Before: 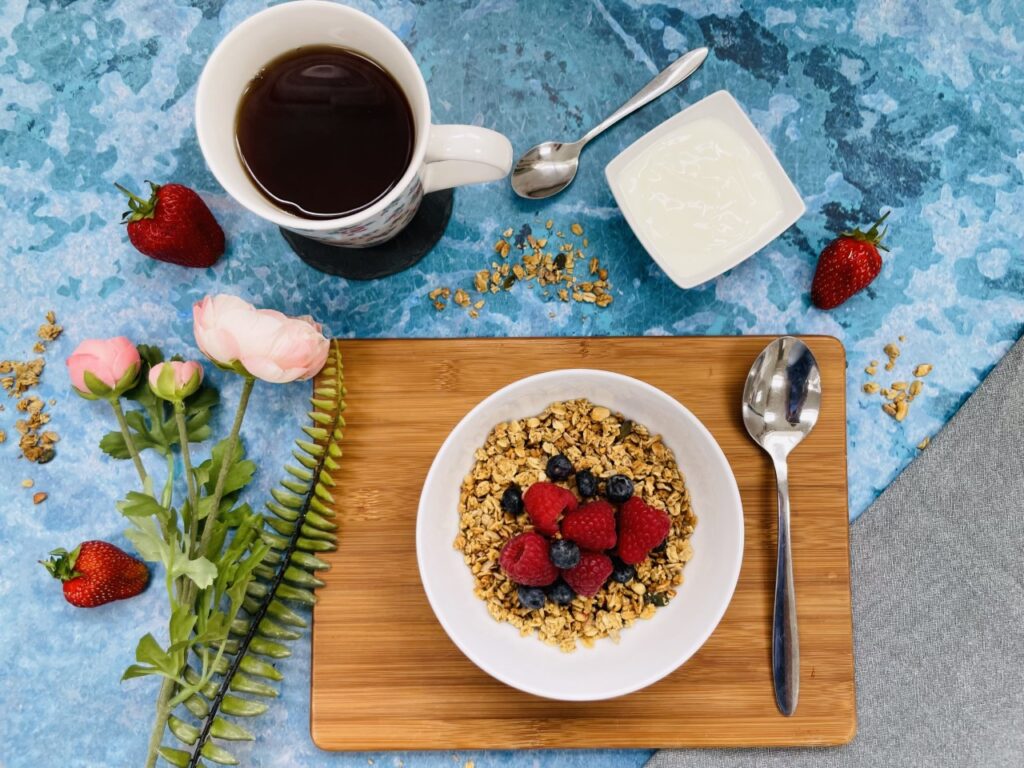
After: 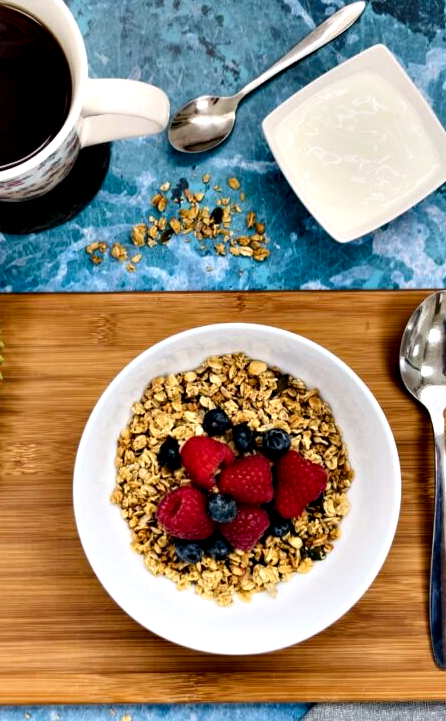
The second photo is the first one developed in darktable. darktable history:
contrast equalizer: y [[0.6 ×6], [0.55 ×6], [0 ×6], [0 ×6], [0 ×6]]
crop: left 33.548%, top 6.021%, right 22.821%
